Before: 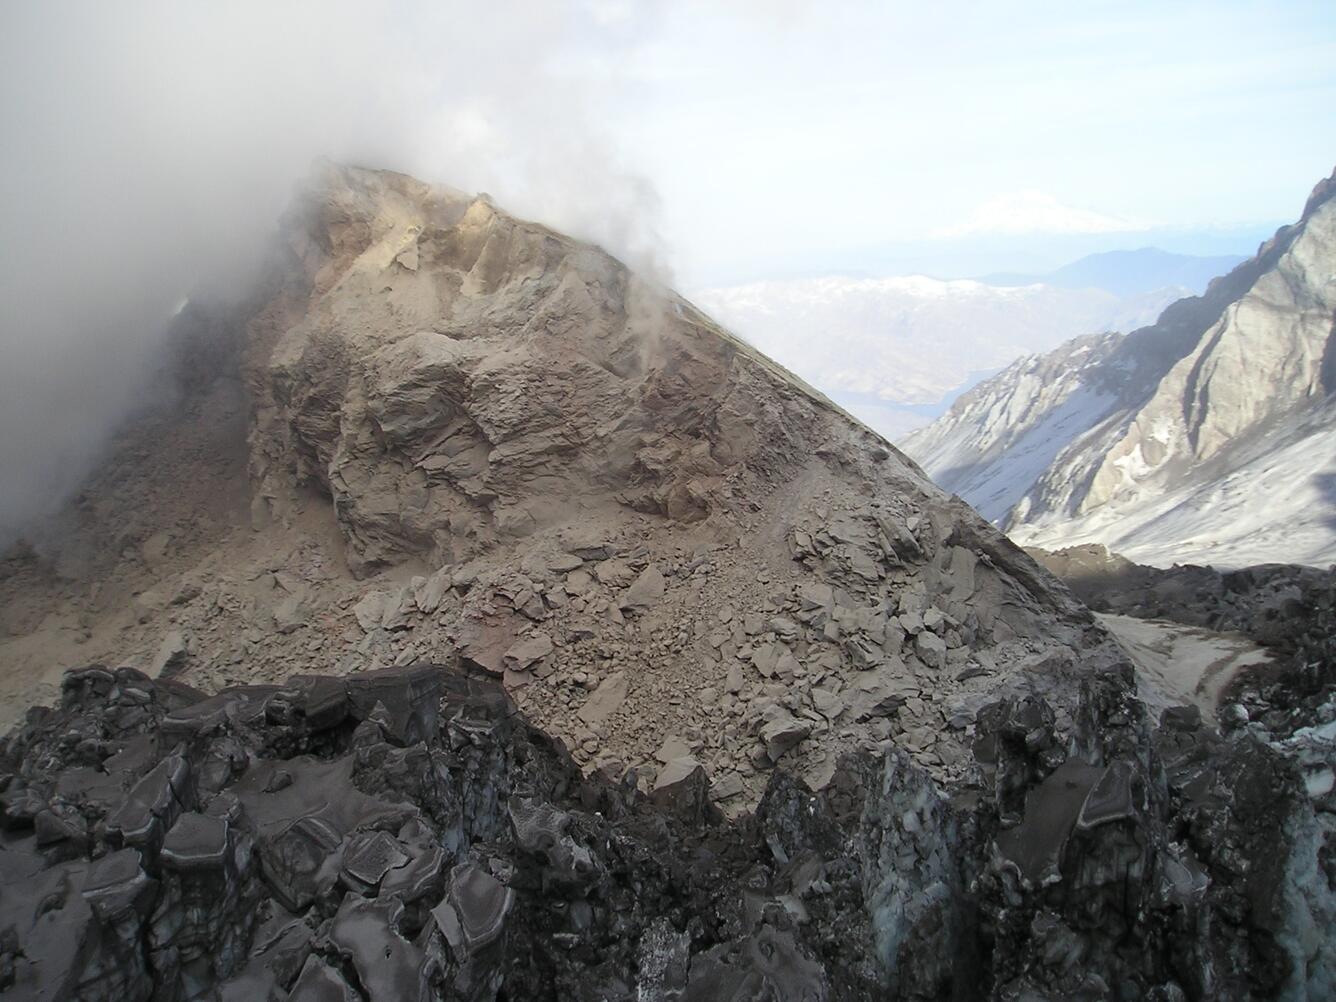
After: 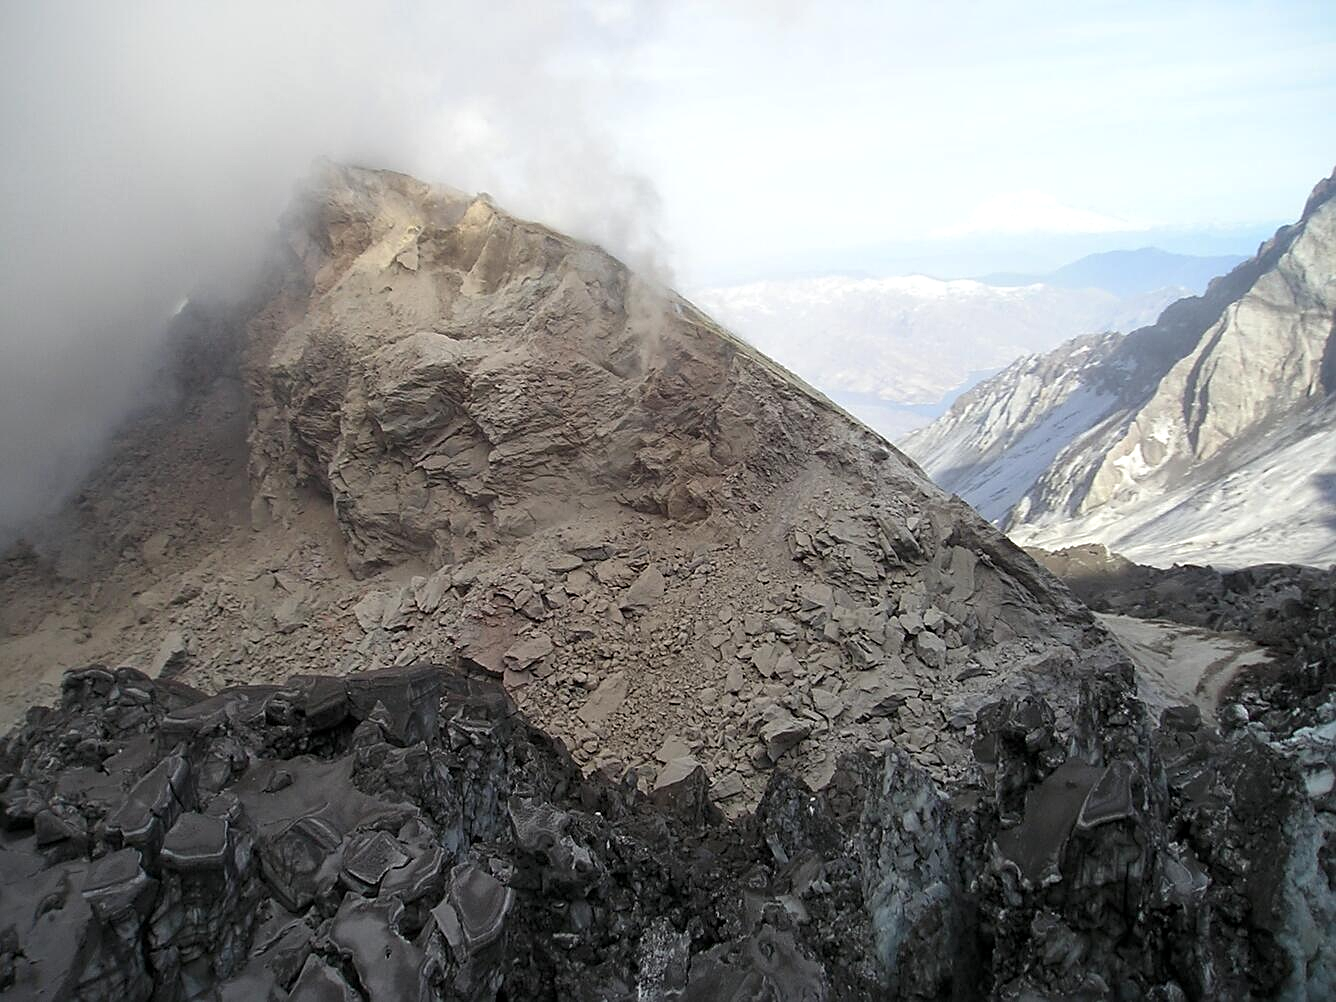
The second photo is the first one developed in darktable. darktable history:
sharpen: on, module defaults
local contrast: highlights 107%, shadows 103%, detail 120%, midtone range 0.2
